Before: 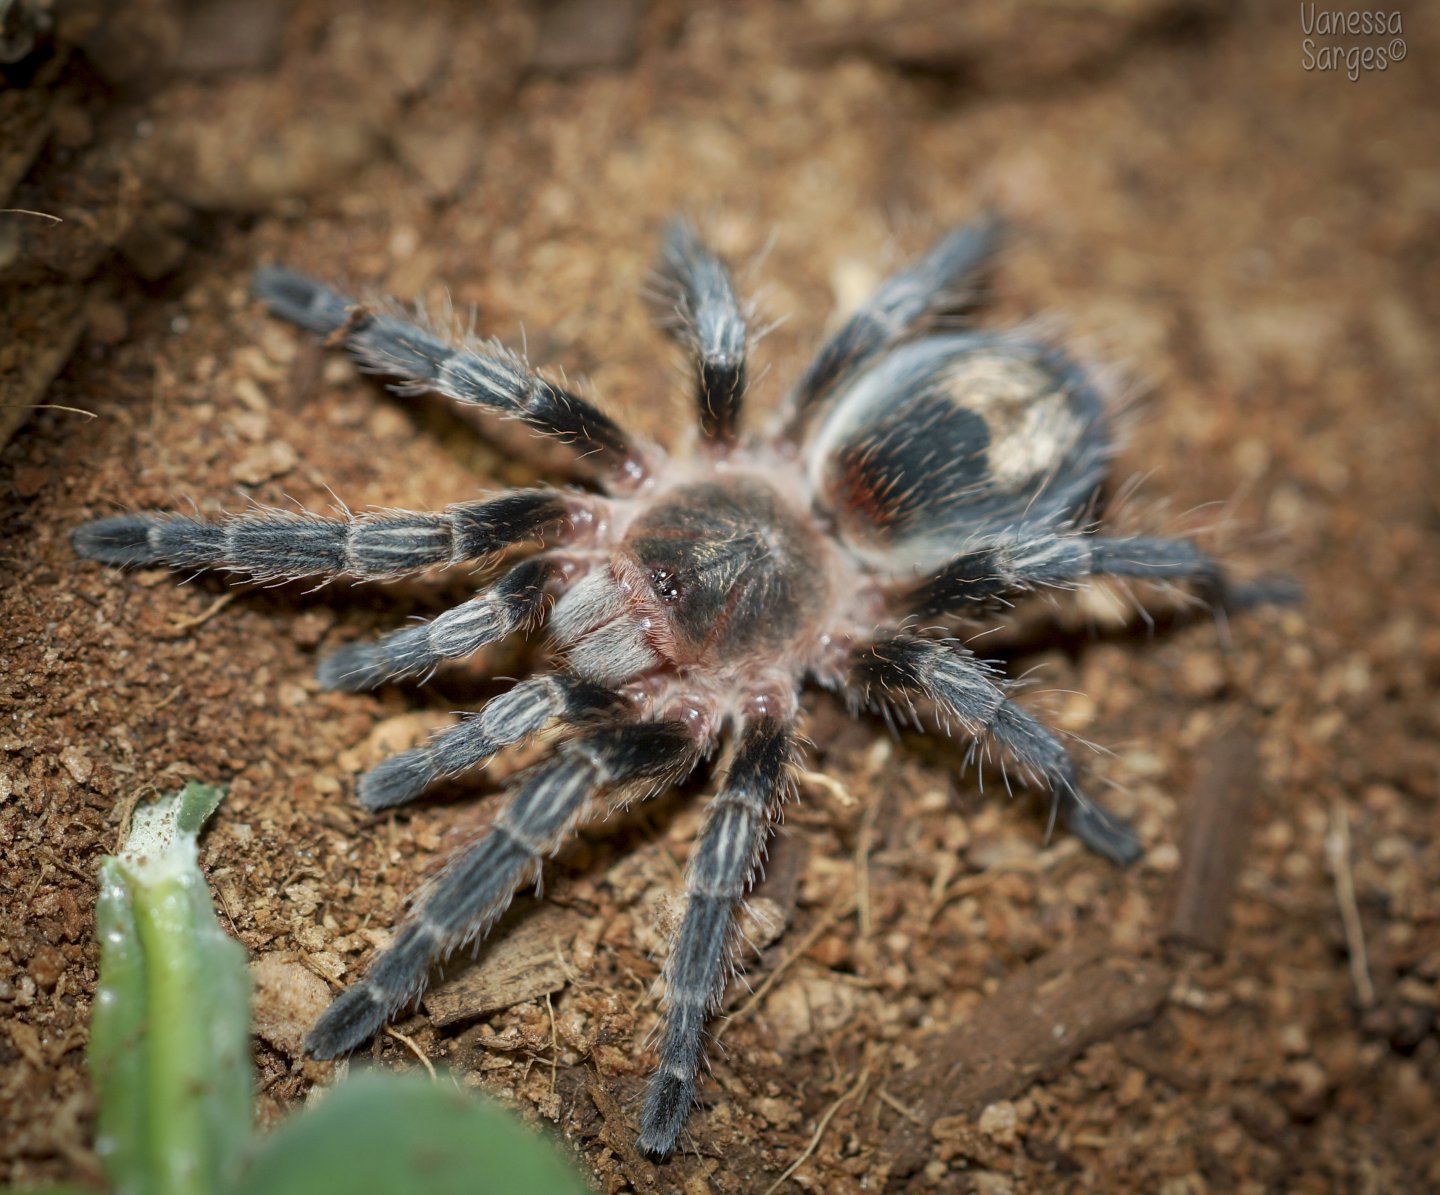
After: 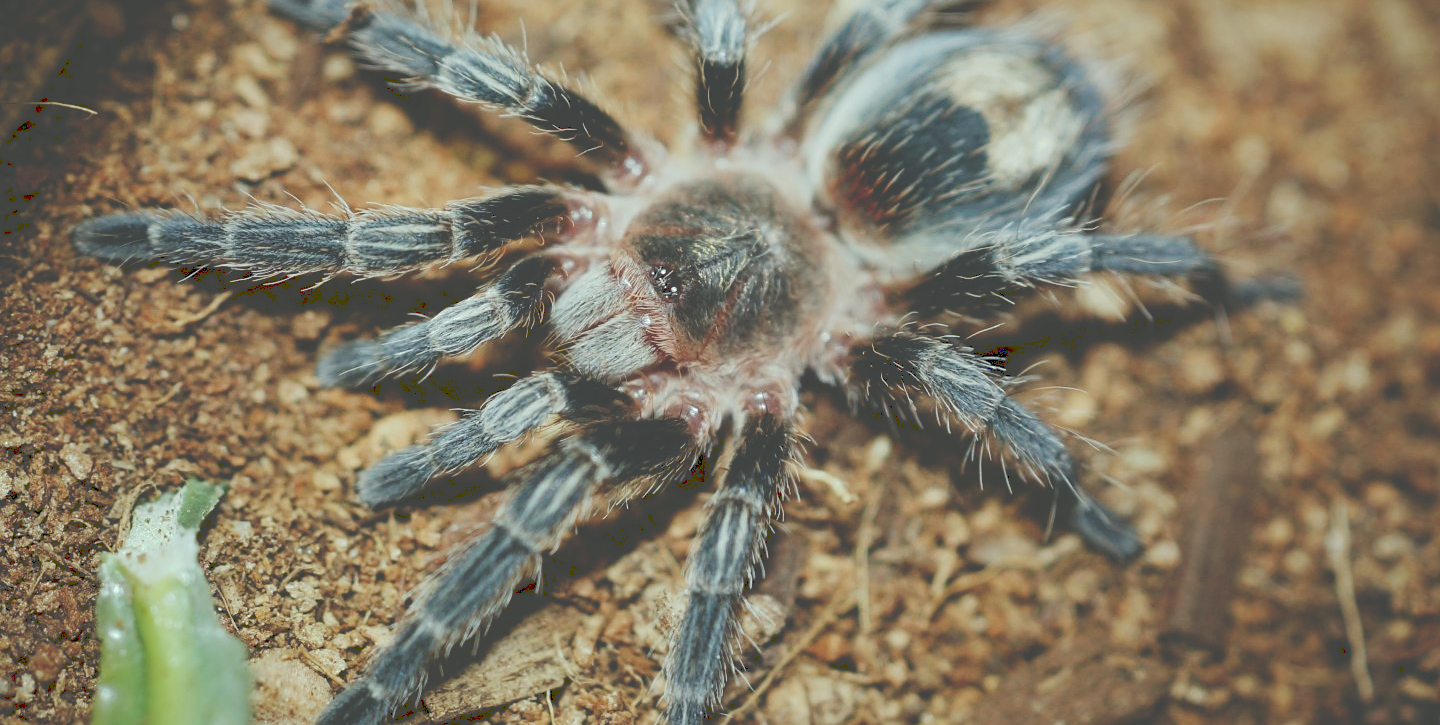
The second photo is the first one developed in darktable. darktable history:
crop and rotate: top 25.357%, bottom 13.942%
tone curve: curves: ch0 [(0, 0) (0.003, 0.272) (0.011, 0.275) (0.025, 0.275) (0.044, 0.278) (0.069, 0.282) (0.1, 0.284) (0.136, 0.287) (0.177, 0.294) (0.224, 0.314) (0.277, 0.347) (0.335, 0.403) (0.399, 0.473) (0.468, 0.552) (0.543, 0.622) (0.623, 0.69) (0.709, 0.756) (0.801, 0.818) (0.898, 0.865) (1, 1)], preserve colors none
color correction: highlights a* -6.69, highlights b* 0.49
sharpen: amount 0.2
